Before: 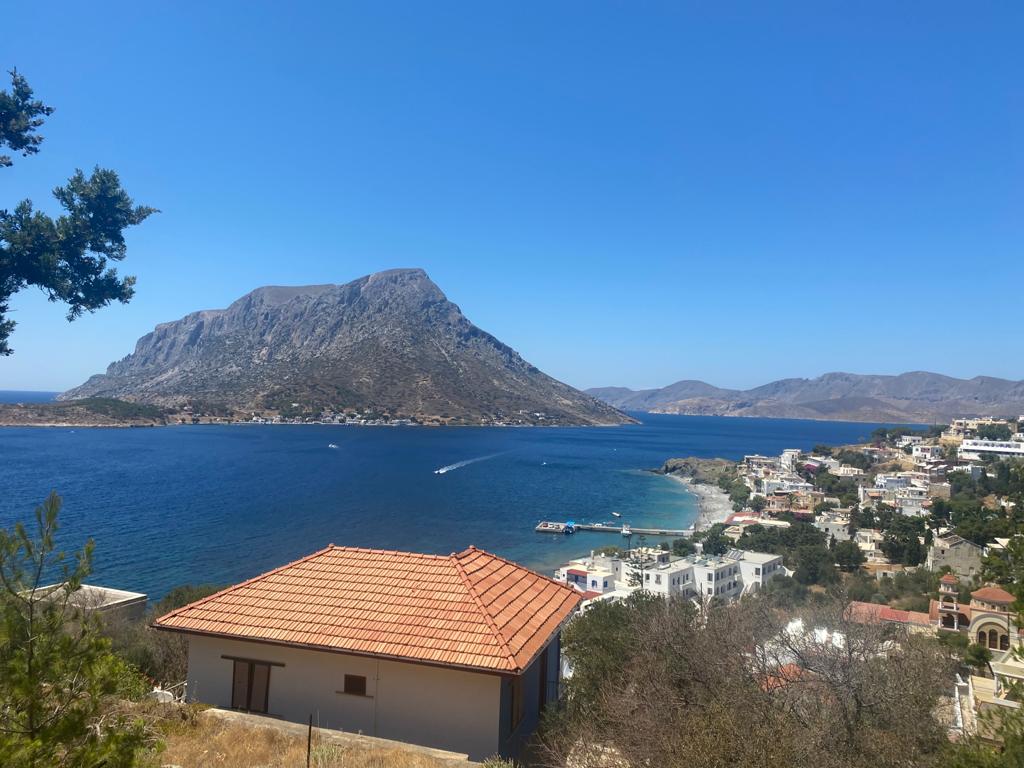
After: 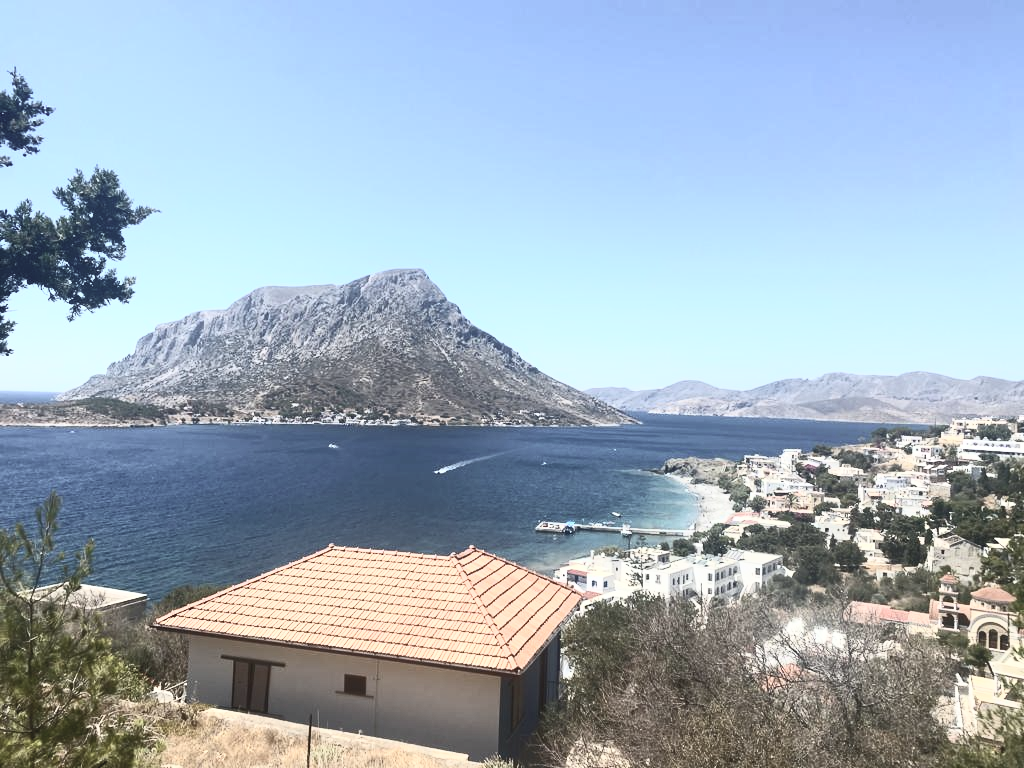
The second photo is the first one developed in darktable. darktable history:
contrast brightness saturation: contrast 0.572, brightness 0.569, saturation -0.35
